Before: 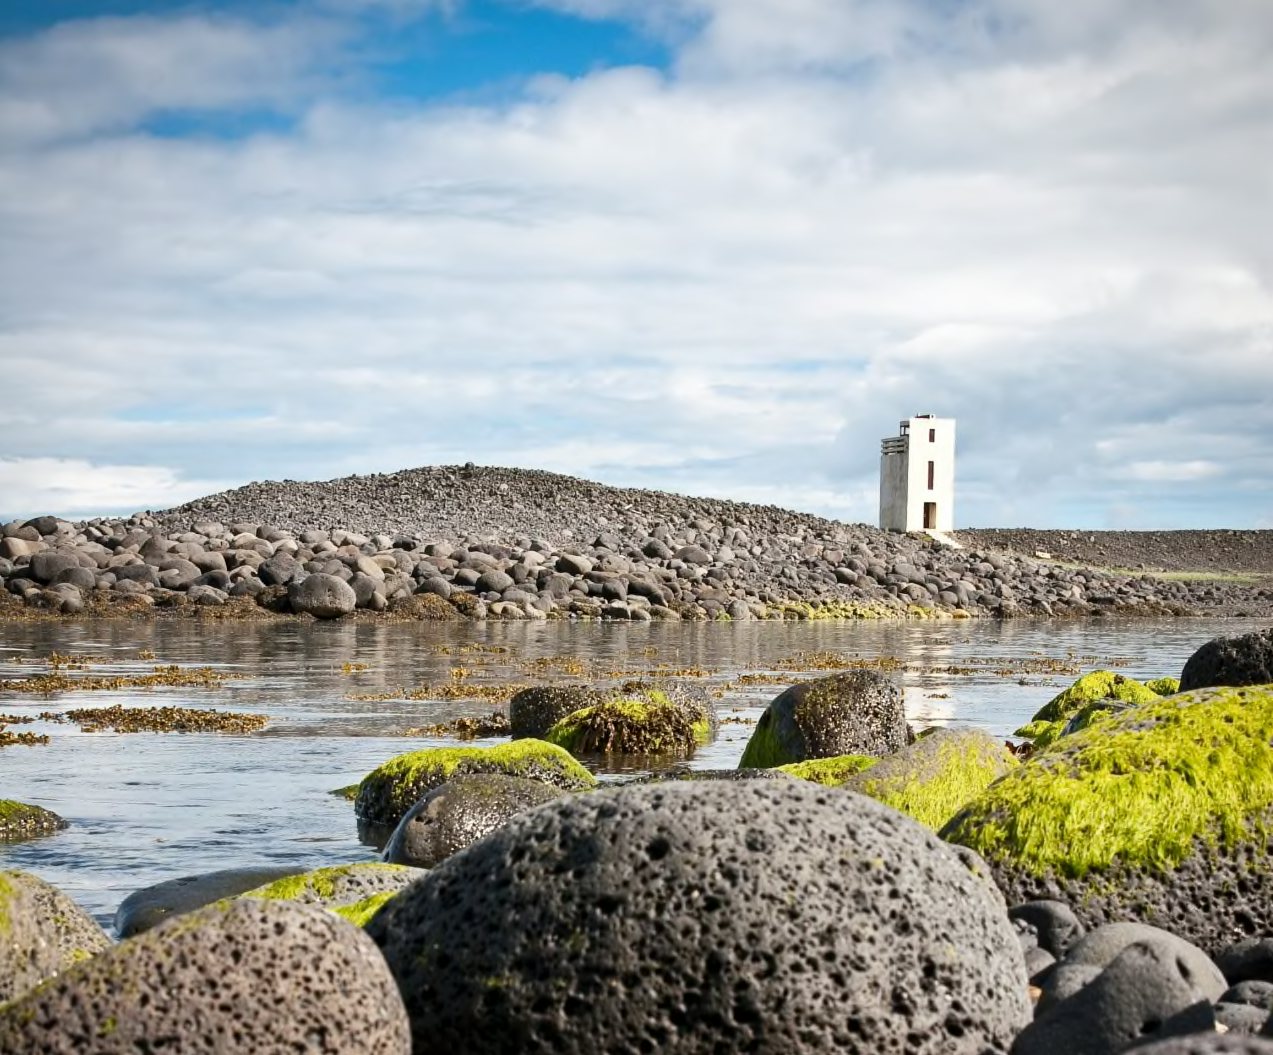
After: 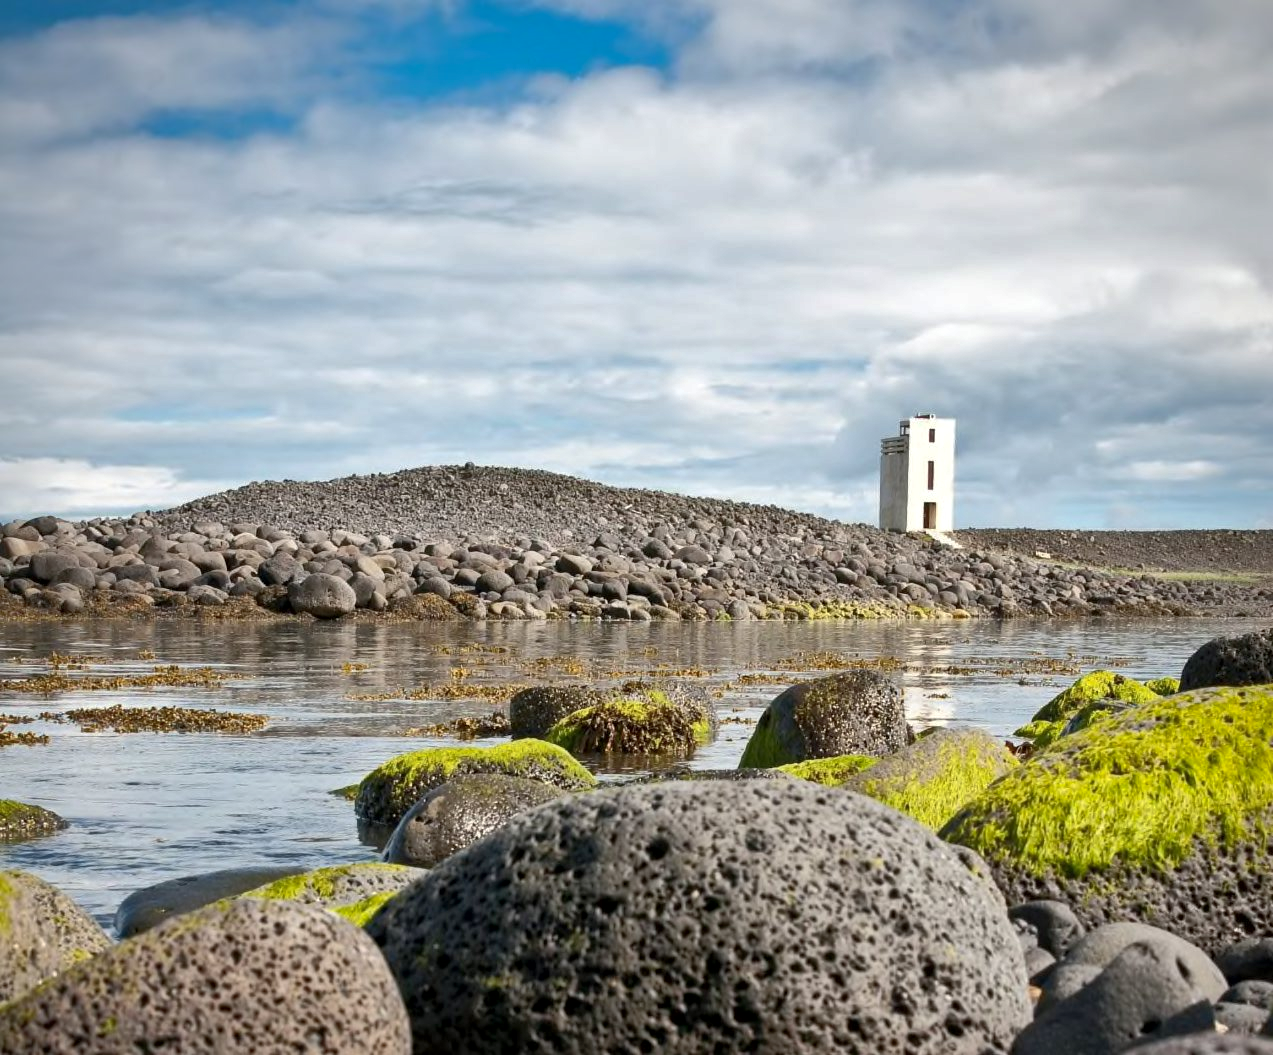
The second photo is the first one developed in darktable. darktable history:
local contrast: mode bilateral grid, contrast 20, coarseness 50, detail 119%, midtone range 0.2
shadows and highlights: on, module defaults
